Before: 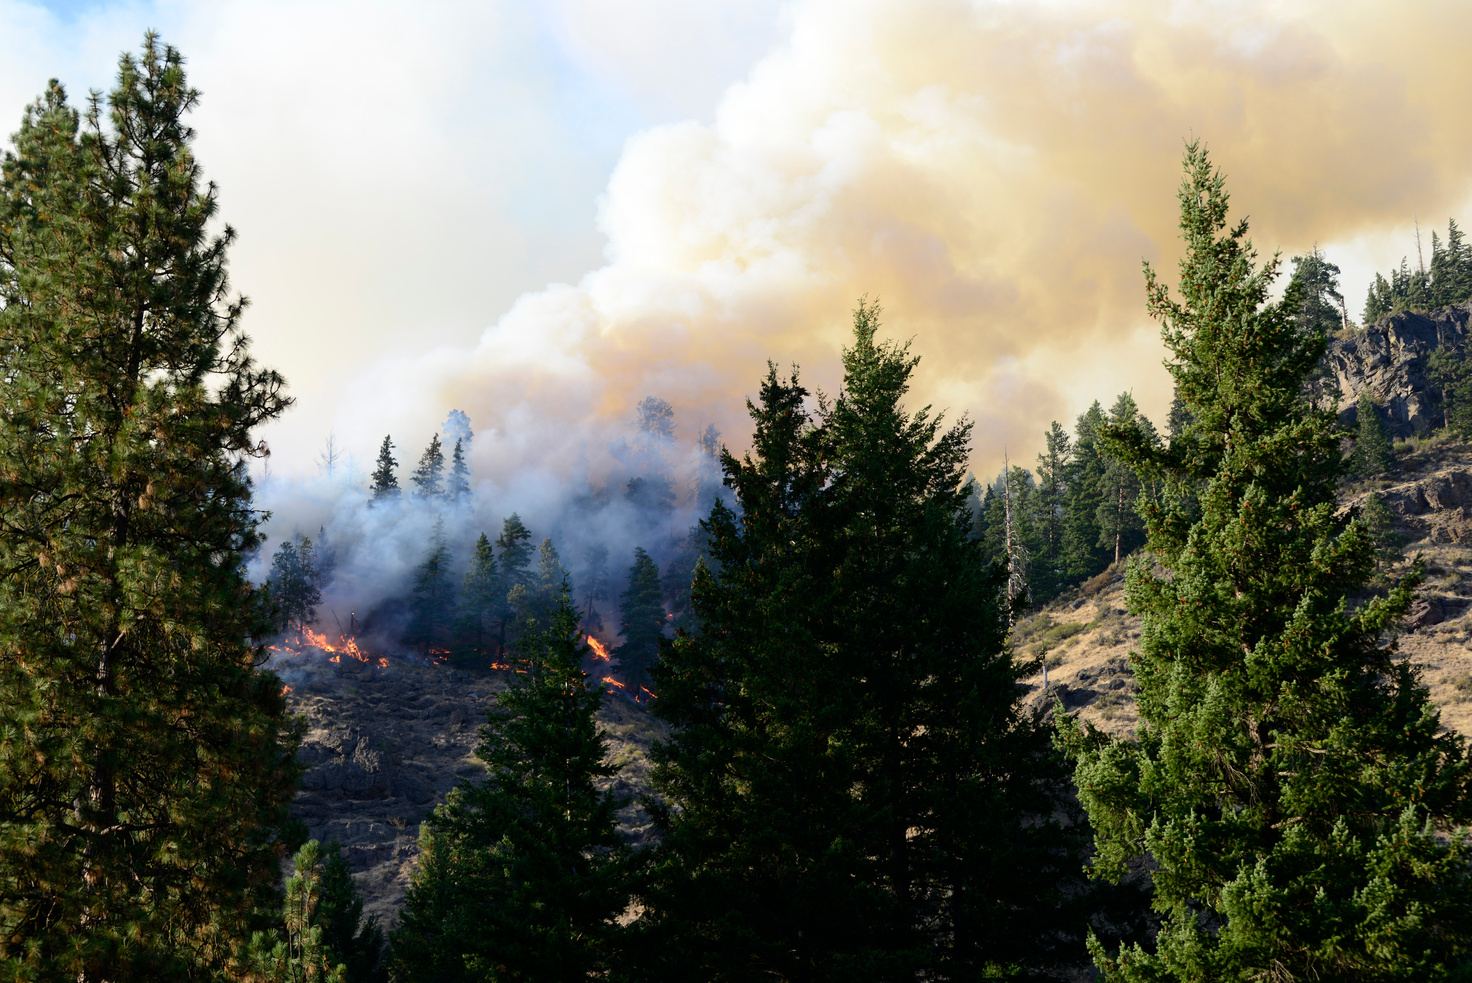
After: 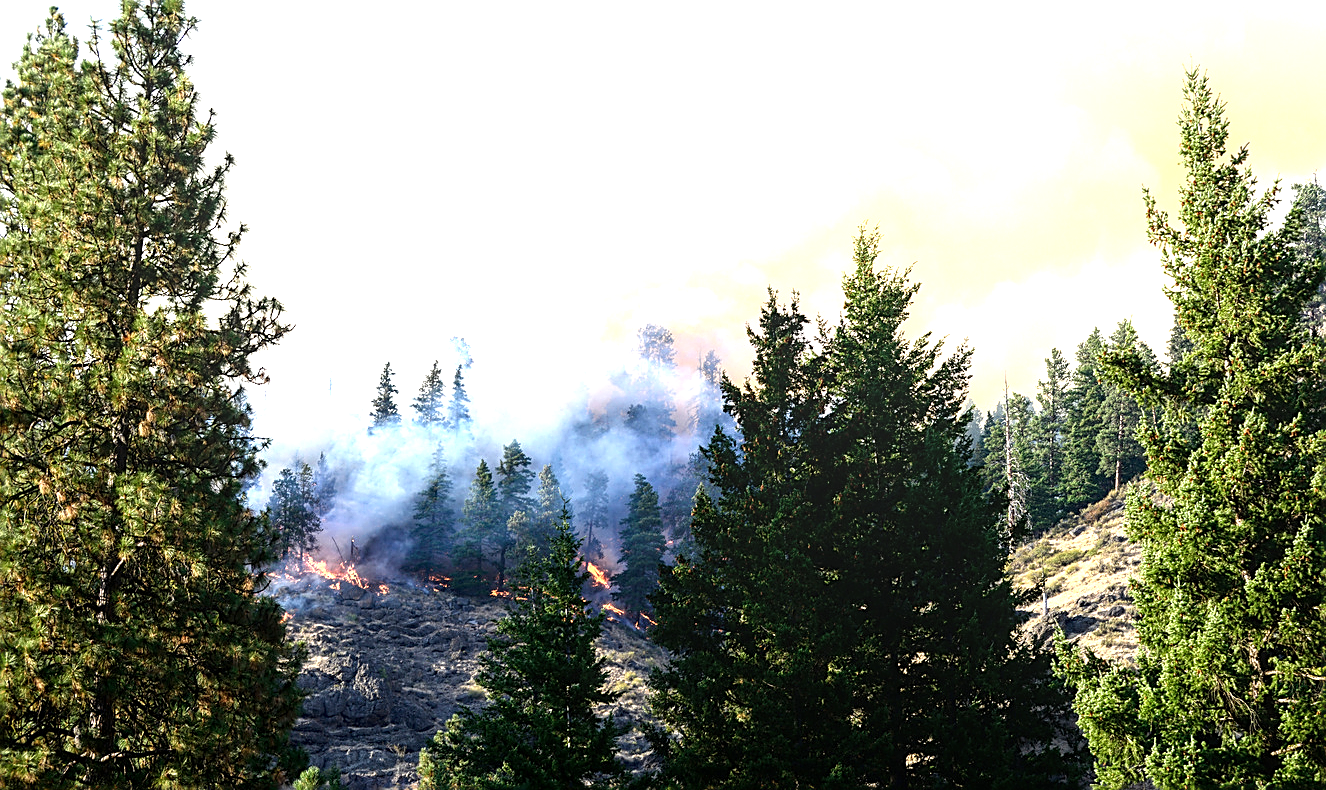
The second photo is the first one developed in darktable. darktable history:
exposure: exposure 1 EV, compensate highlight preservation false
tone equalizer: -8 EV -0.379 EV, -7 EV -0.357 EV, -6 EV -0.33 EV, -5 EV -0.245 EV, -3 EV 0.249 EV, -2 EV 0.351 EV, -1 EV 0.385 EV, +0 EV 0.416 EV
crop: top 7.495%, right 9.895%, bottom 12.101%
local contrast: detail 130%
sharpen: amount 0.75
